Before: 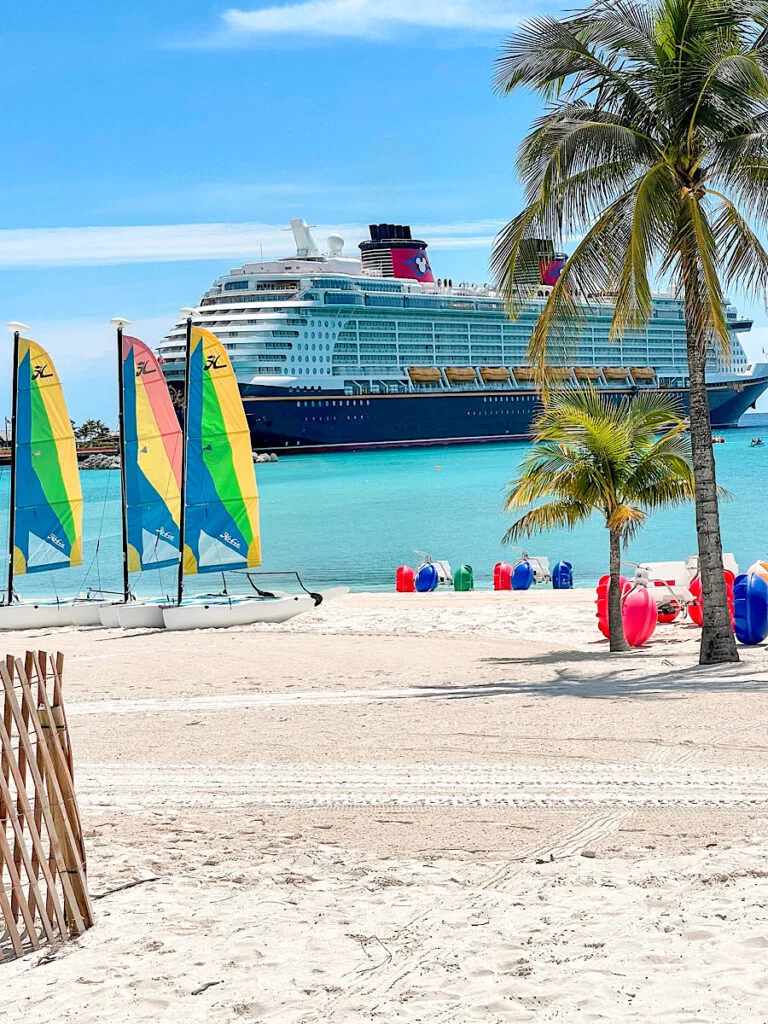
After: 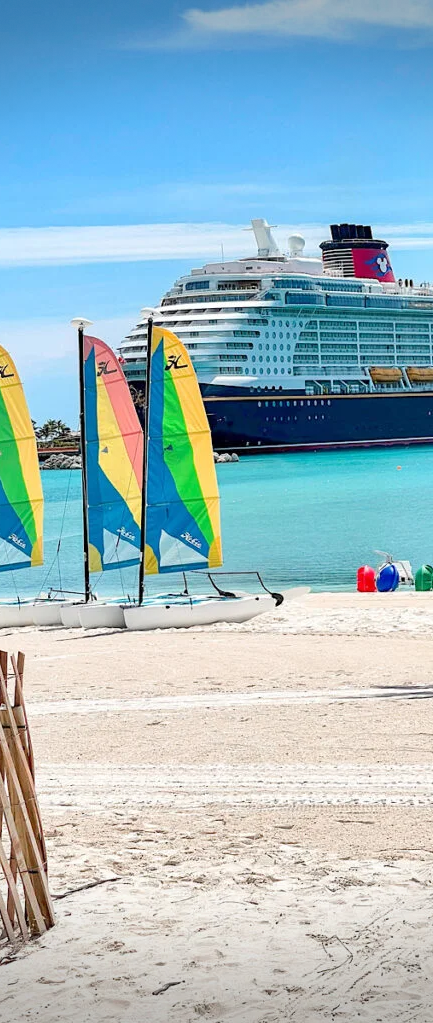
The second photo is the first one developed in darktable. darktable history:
vignetting: fall-off start 100.19%, saturation -0.024, width/height ratio 1.308, dithering 8-bit output, unbound false
crop: left 5.128%, right 38.48%
